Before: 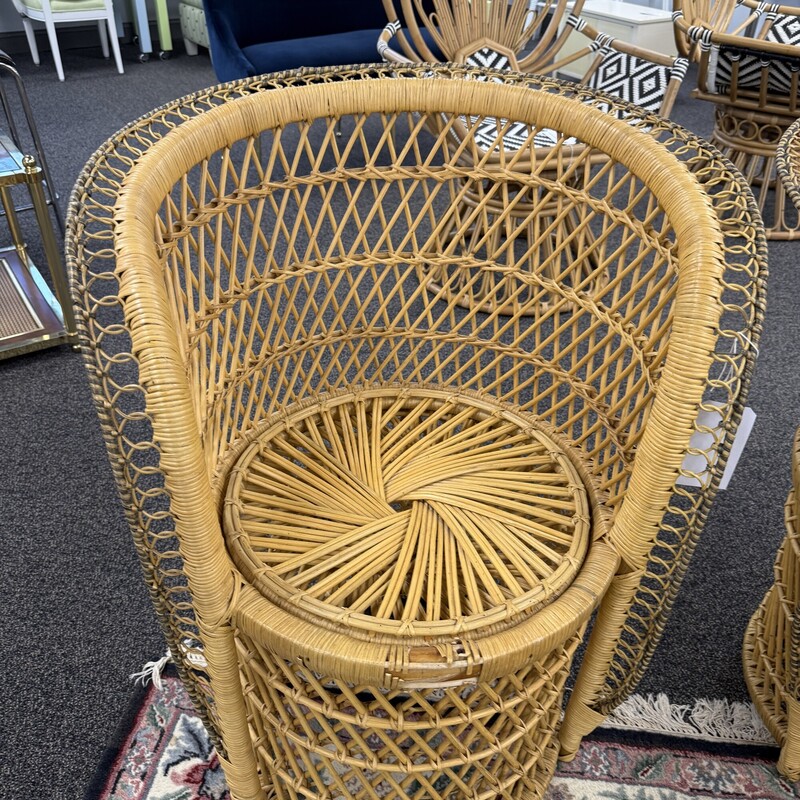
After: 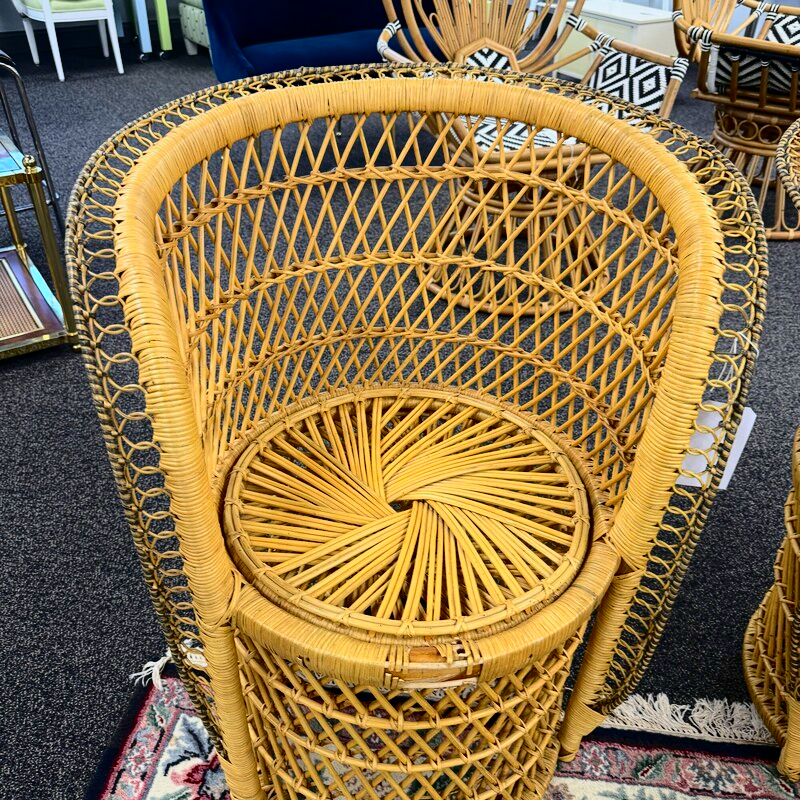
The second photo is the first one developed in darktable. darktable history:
contrast brightness saturation: contrast 0.232, brightness 0.098, saturation 0.292
tone curve: curves: ch0 [(0, 0) (0.181, 0.087) (0.498, 0.485) (0.78, 0.742) (0.993, 0.954)]; ch1 [(0, 0) (0.311, 0.149) (0.395, 0.349) (0.488, 0.477) (0.612, 0.641) (1, 1)]; ch2 [(0, 0) (0.5, 0.5) (0.638, 0.667) (1, 1)], color space Lab, independent channels, preserve colors none
